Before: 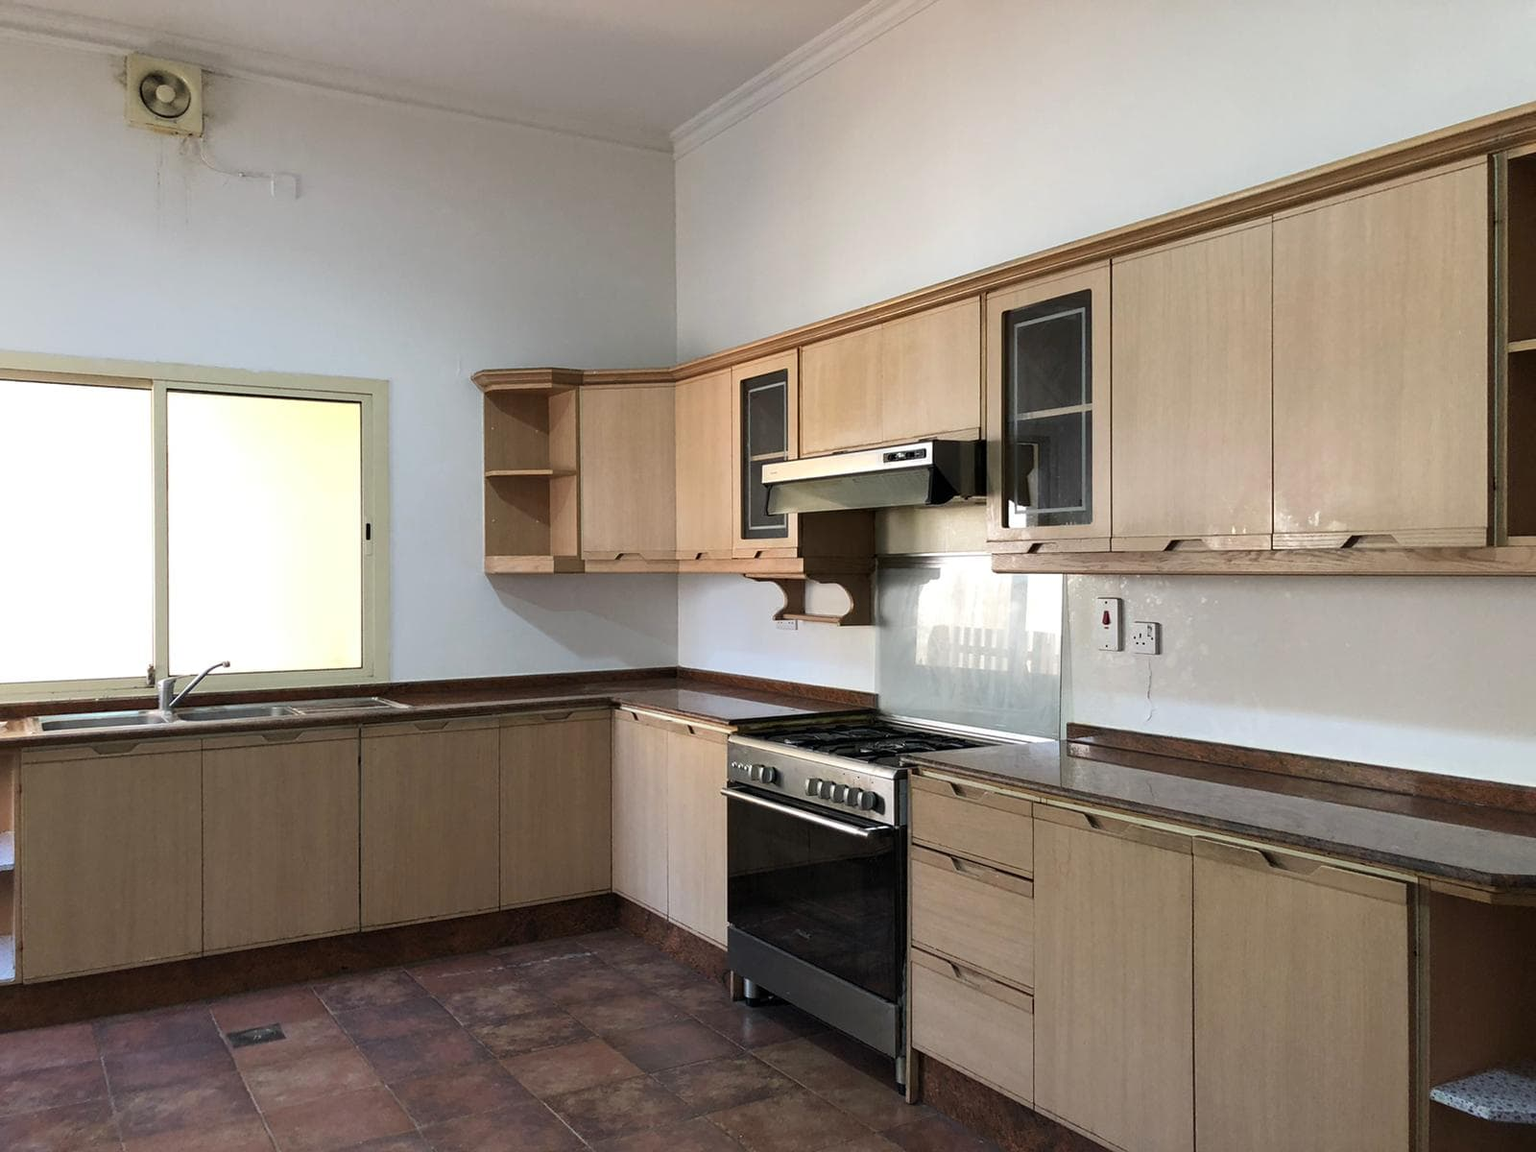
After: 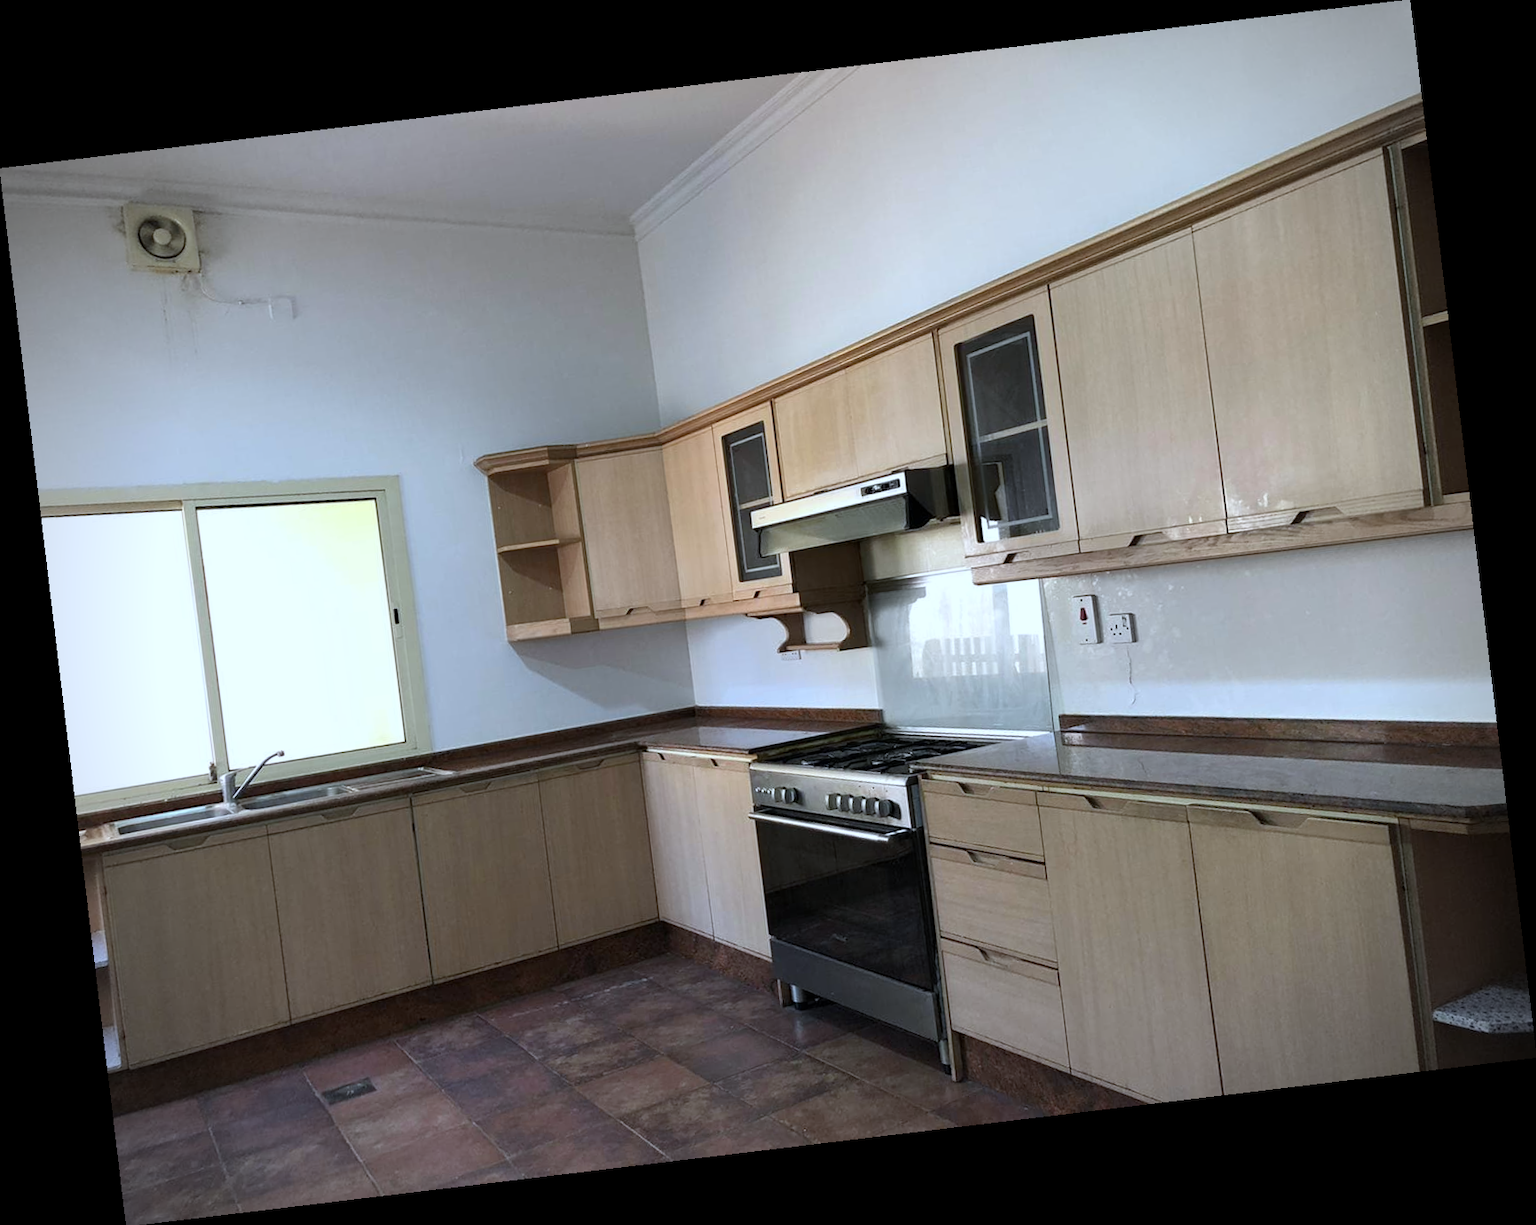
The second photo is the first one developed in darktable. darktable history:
rotate and perspective: rotation -6.83°, automatic cropping off
white balance: red 0.924, blue 1.095
vignetting: fall-off radius 31.48%, brightness -0.472
